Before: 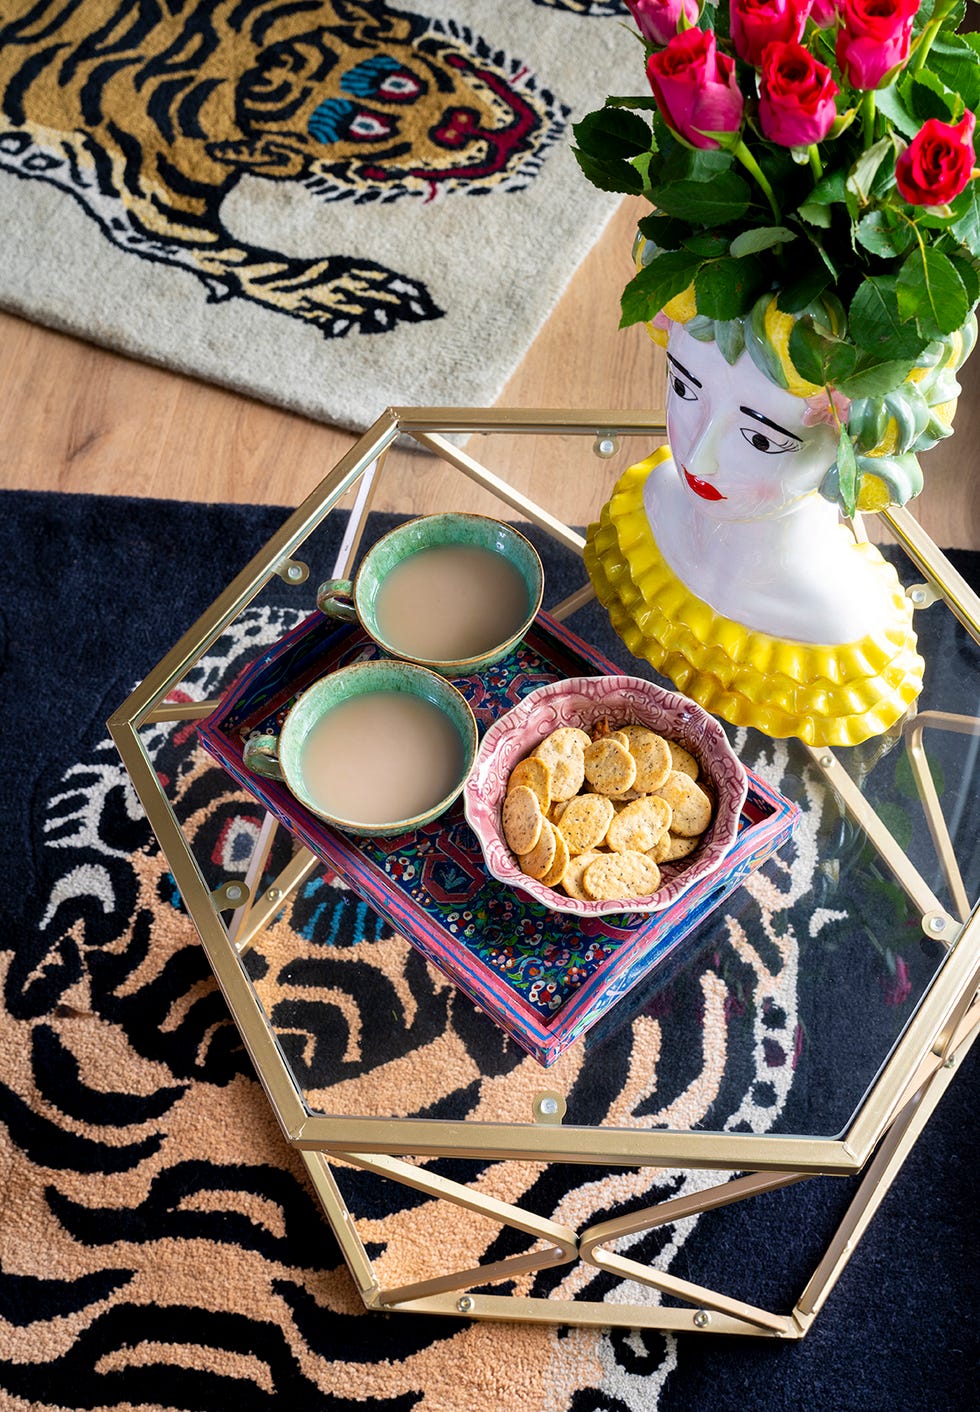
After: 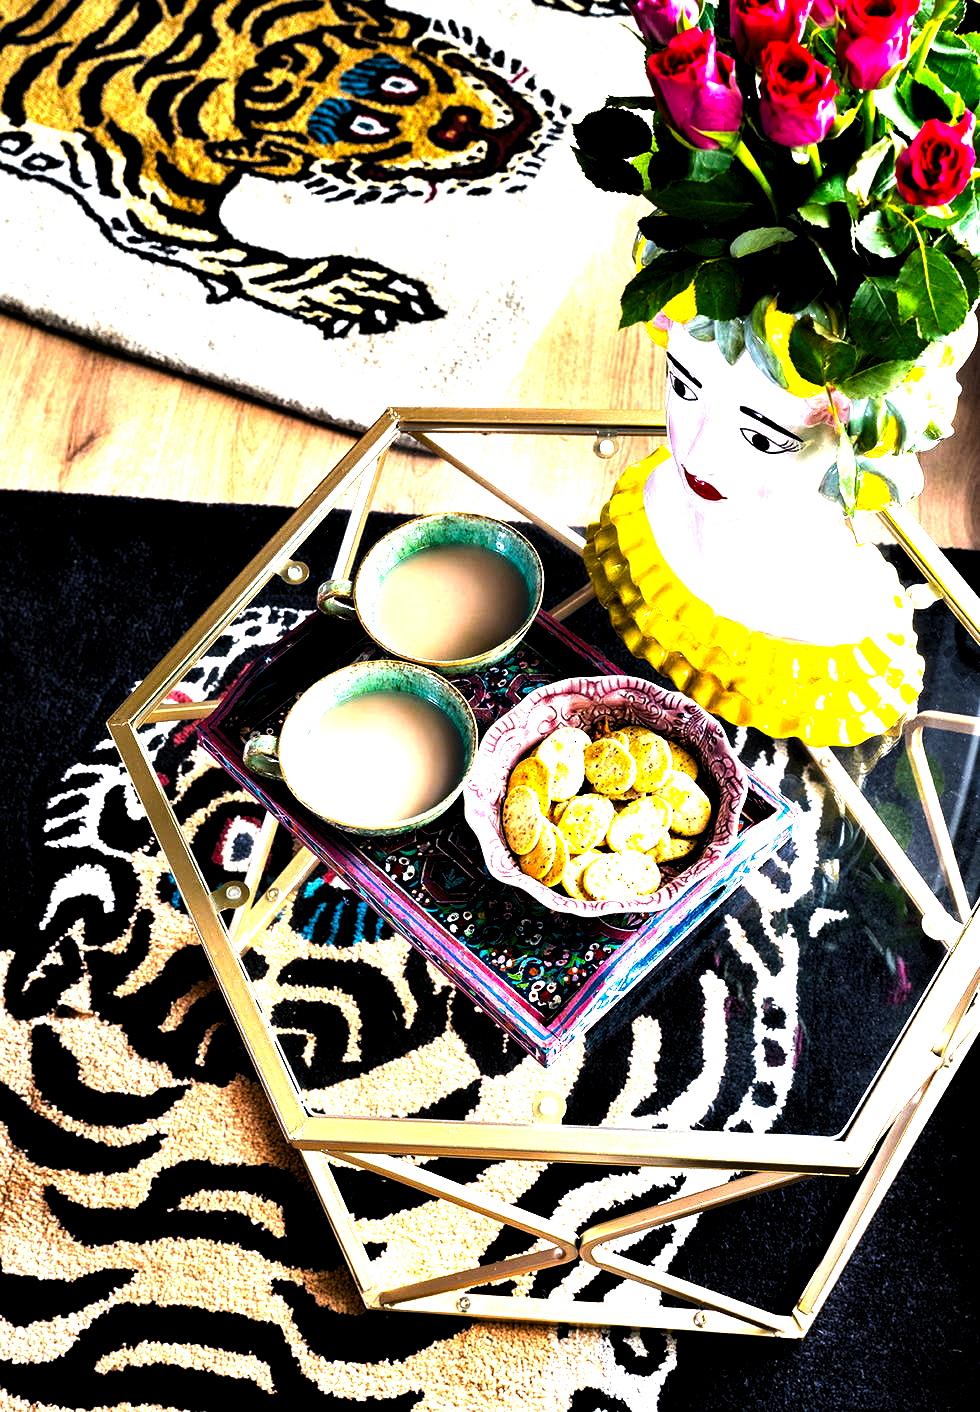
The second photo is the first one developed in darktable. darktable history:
color balance rgb: highlights gain › chroma 2.019%, highlights gain › hue 45.35°, perceptual saturation grading › global saturation 19.775%
levels: levels [0.044, 0.475, 0.791]
exposure: exposure 0.563 EV, compensate exposure bias true, compensate highlight preservation false
contrast equalizer: octaves 7, y [[0.6 ×6], [0.55 ×6], [0 ×6], [0 ×6], [0 ×6]]
